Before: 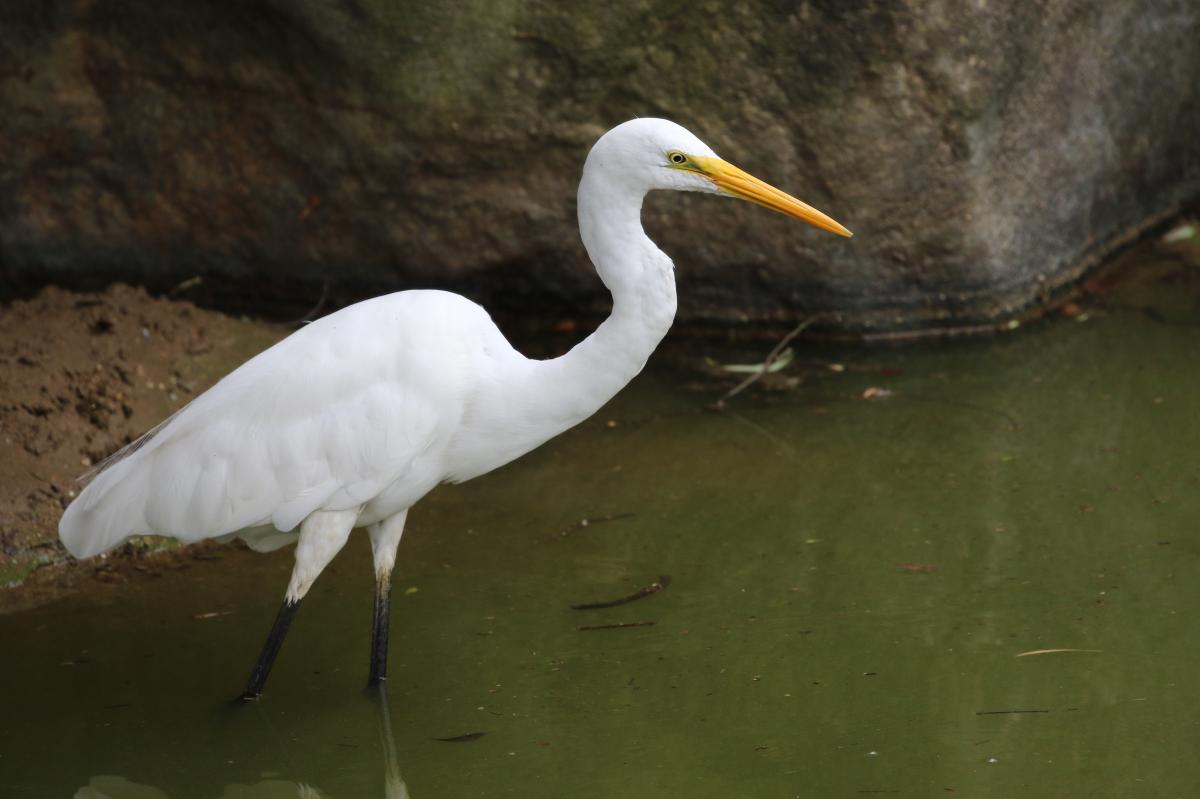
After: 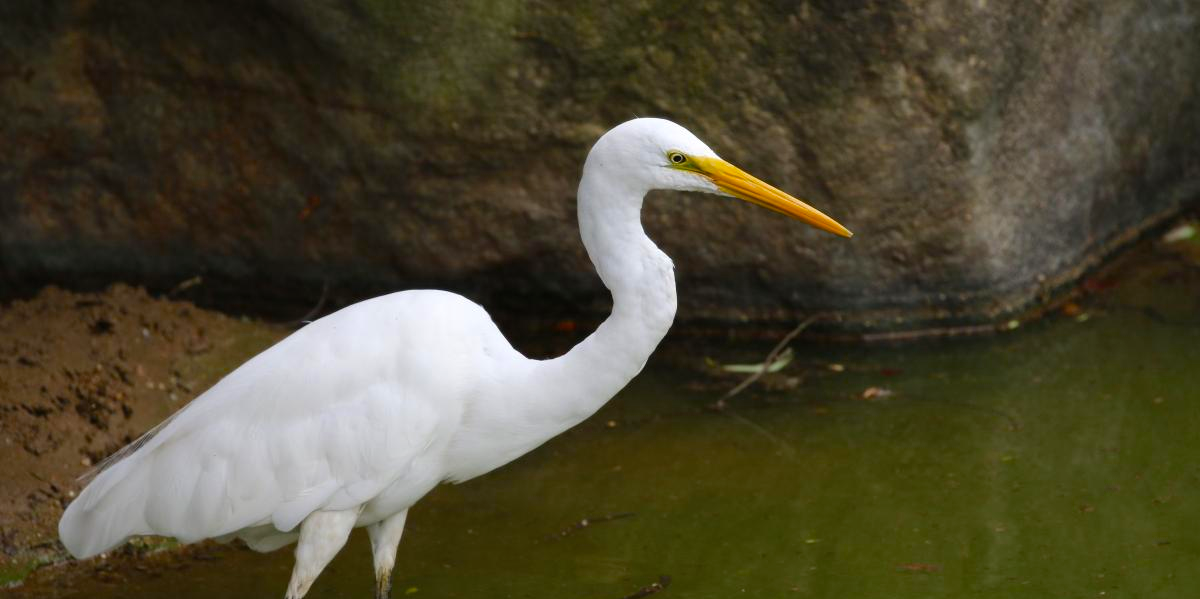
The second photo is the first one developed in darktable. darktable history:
color balance rgb: linear chroma grading › global chroma 0.532%, perceptual saturation grading › global saturation 19.63%, saturation formula JzAzBz (2021)
tone equalizer: on, module defaults
crop: bottom 24.978%
